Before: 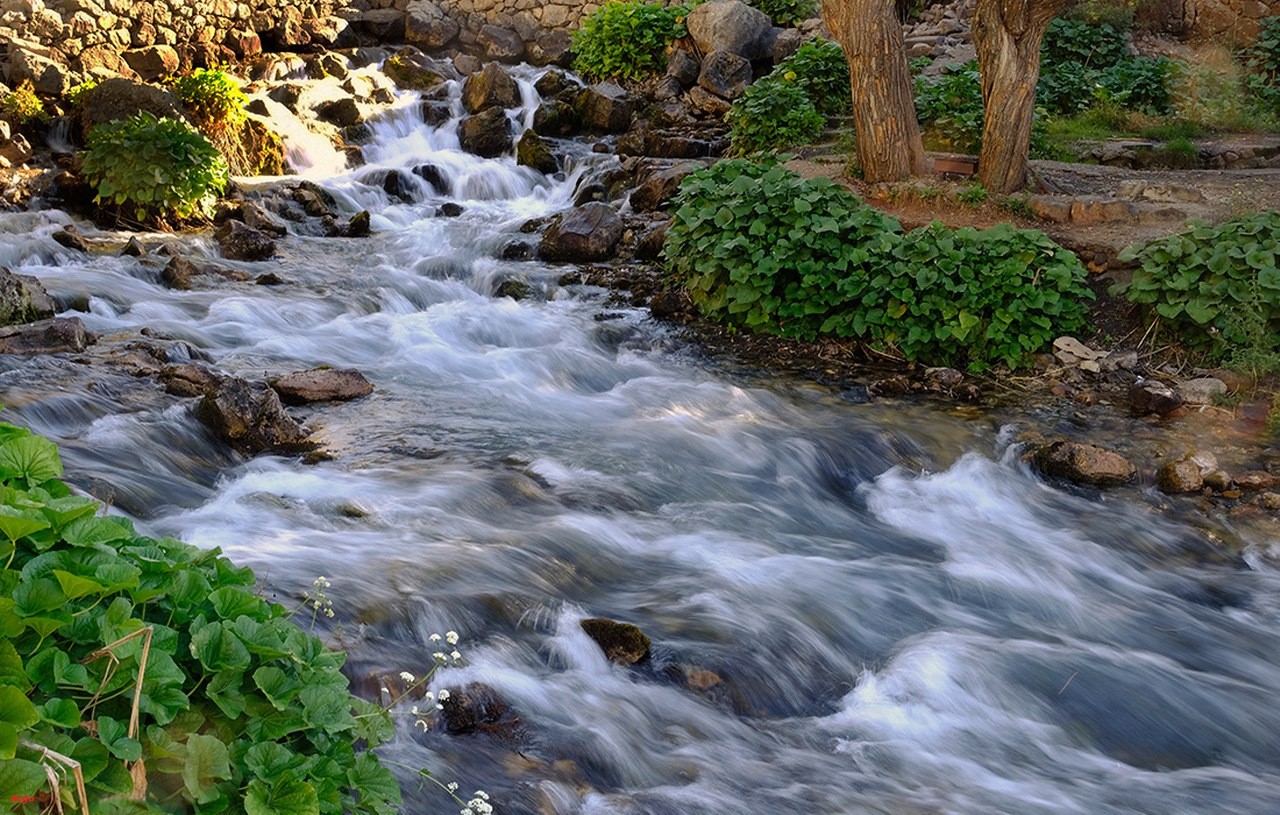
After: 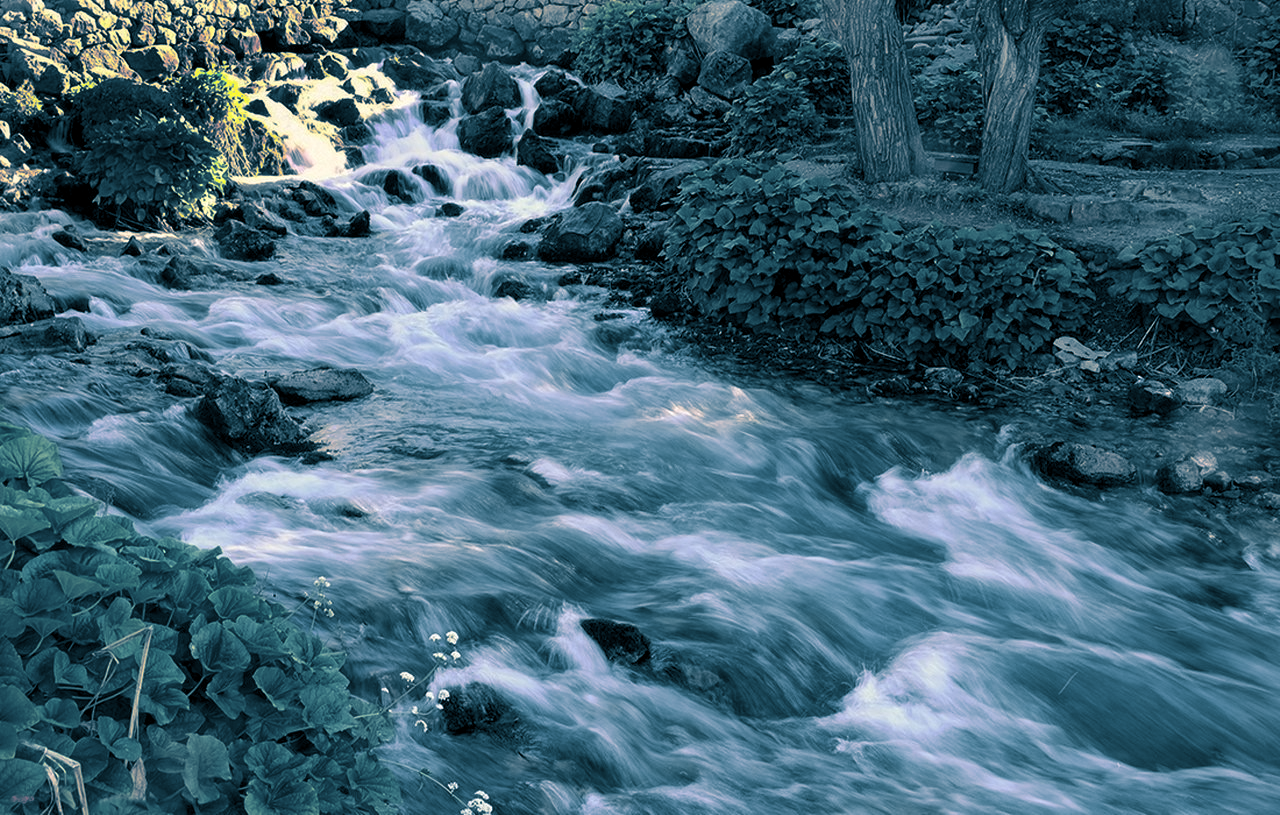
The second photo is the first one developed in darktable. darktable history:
split-toning: shadows › hue 212.4°, balance -70
local contrast: highlights 100%, shadows 100%, detail 120%, midtone range 0.2
